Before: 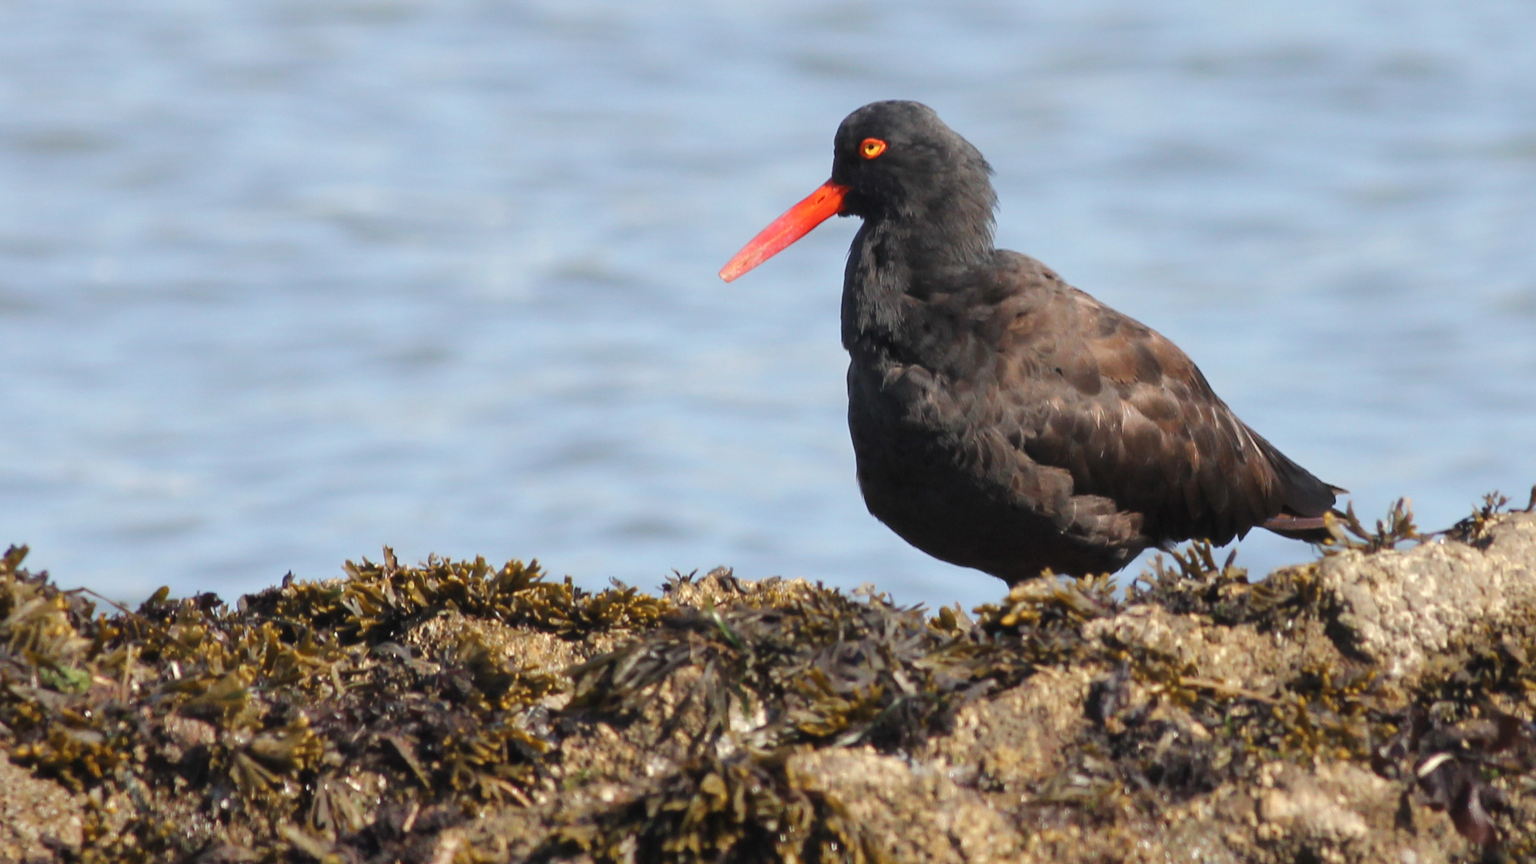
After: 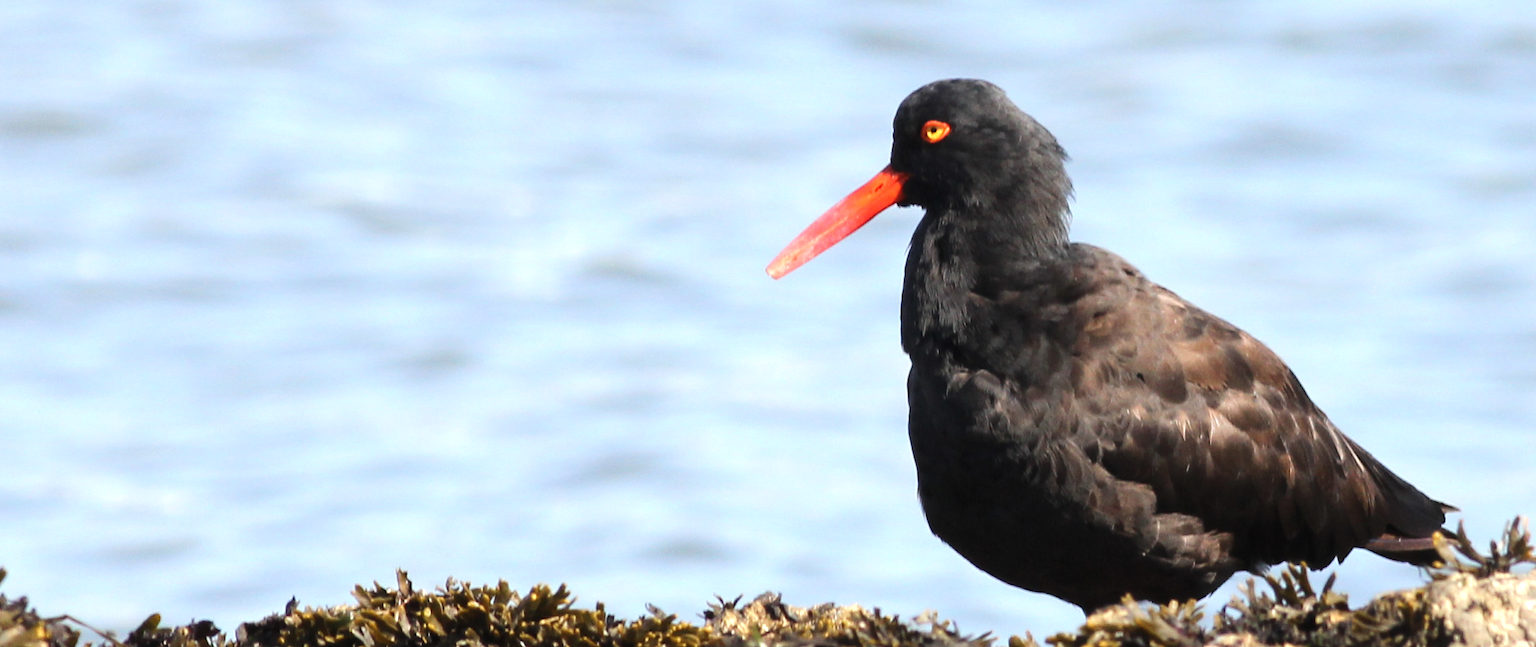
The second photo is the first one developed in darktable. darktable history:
tone equalizer: -8 EV -0.744 EV, -7 EV -0.676 EV, -6 EV -0.628 EV, -5 EV -0.397 EV, -3 EV 0.368 EV, -2 EV 0.6 EV, -1 EV 0.674 EV, +0 EV 0.733 EV, edges refinement/feathering 500, mask exposure compensation -1.57 EV, preserve details no
crop: left 1.534%, top 3.42%, right 7.615%, bottom 28.423%
